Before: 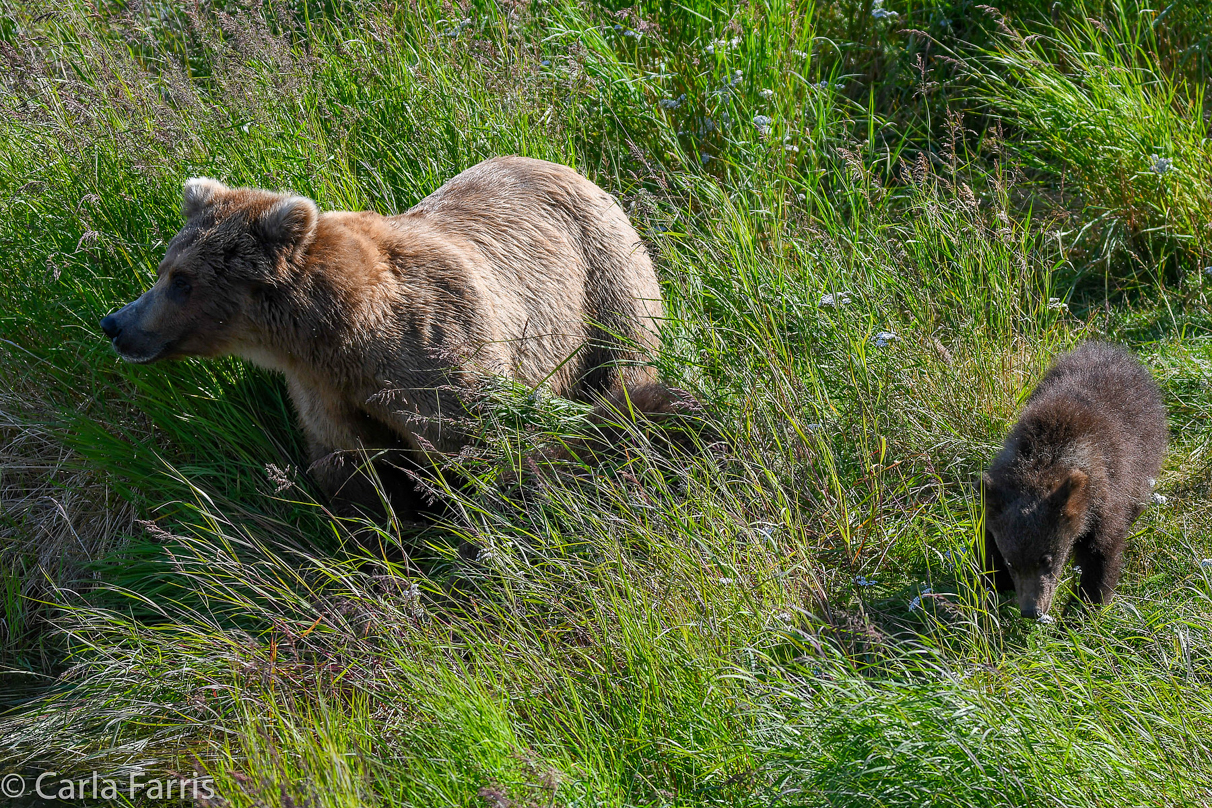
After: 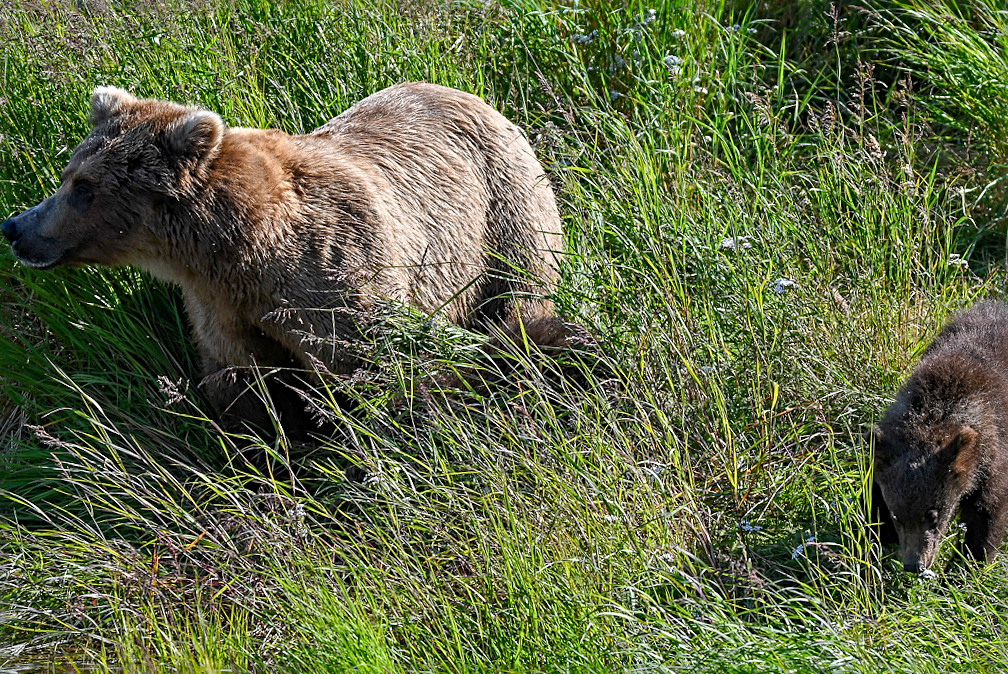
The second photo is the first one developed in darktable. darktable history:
sharpen: radius 3.975
crop and rotate: angle -3.19°, left 5.319%, top 5.22%, right 4.632%, bottom 4.526%
